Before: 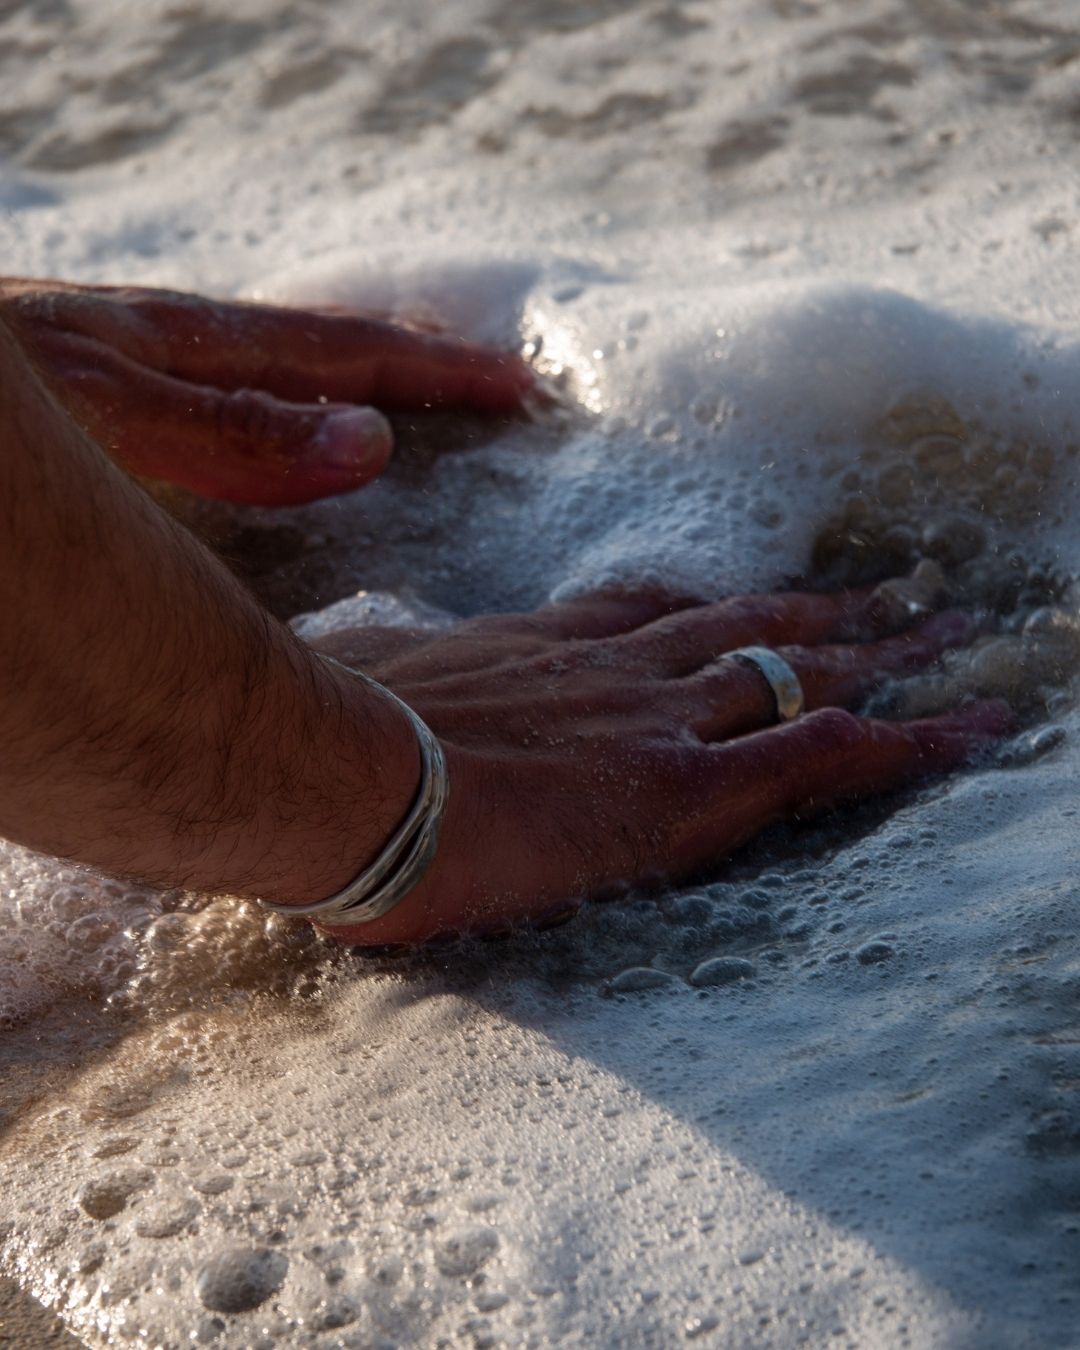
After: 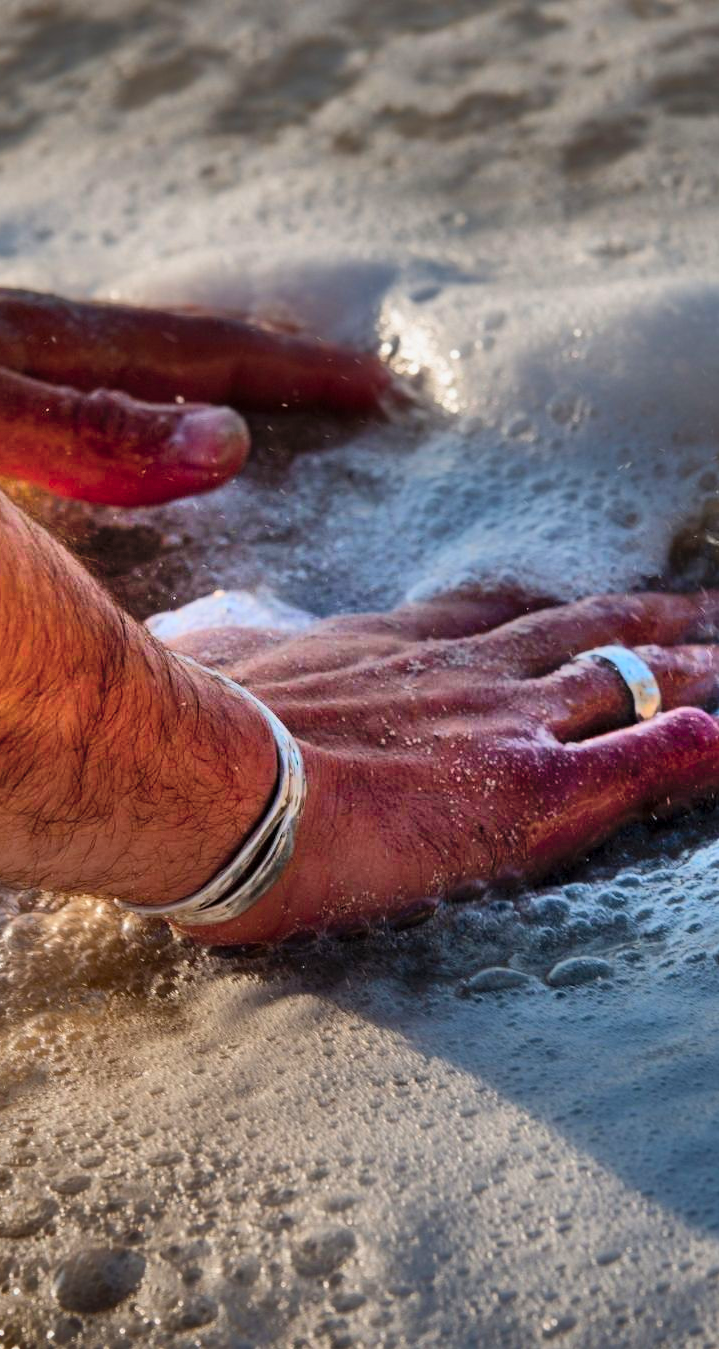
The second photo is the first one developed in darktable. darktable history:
crop and rotate: left 13.342%, right 19.991%
color balance rgb: perceptual saturation grading › global saturation 30%, global vibrance 10%
shadows and highlights: radius 123.98, shadows 100, white point adjustment -3, highlights -100, highlights color adjustment 89.84%, soften with gaussian
